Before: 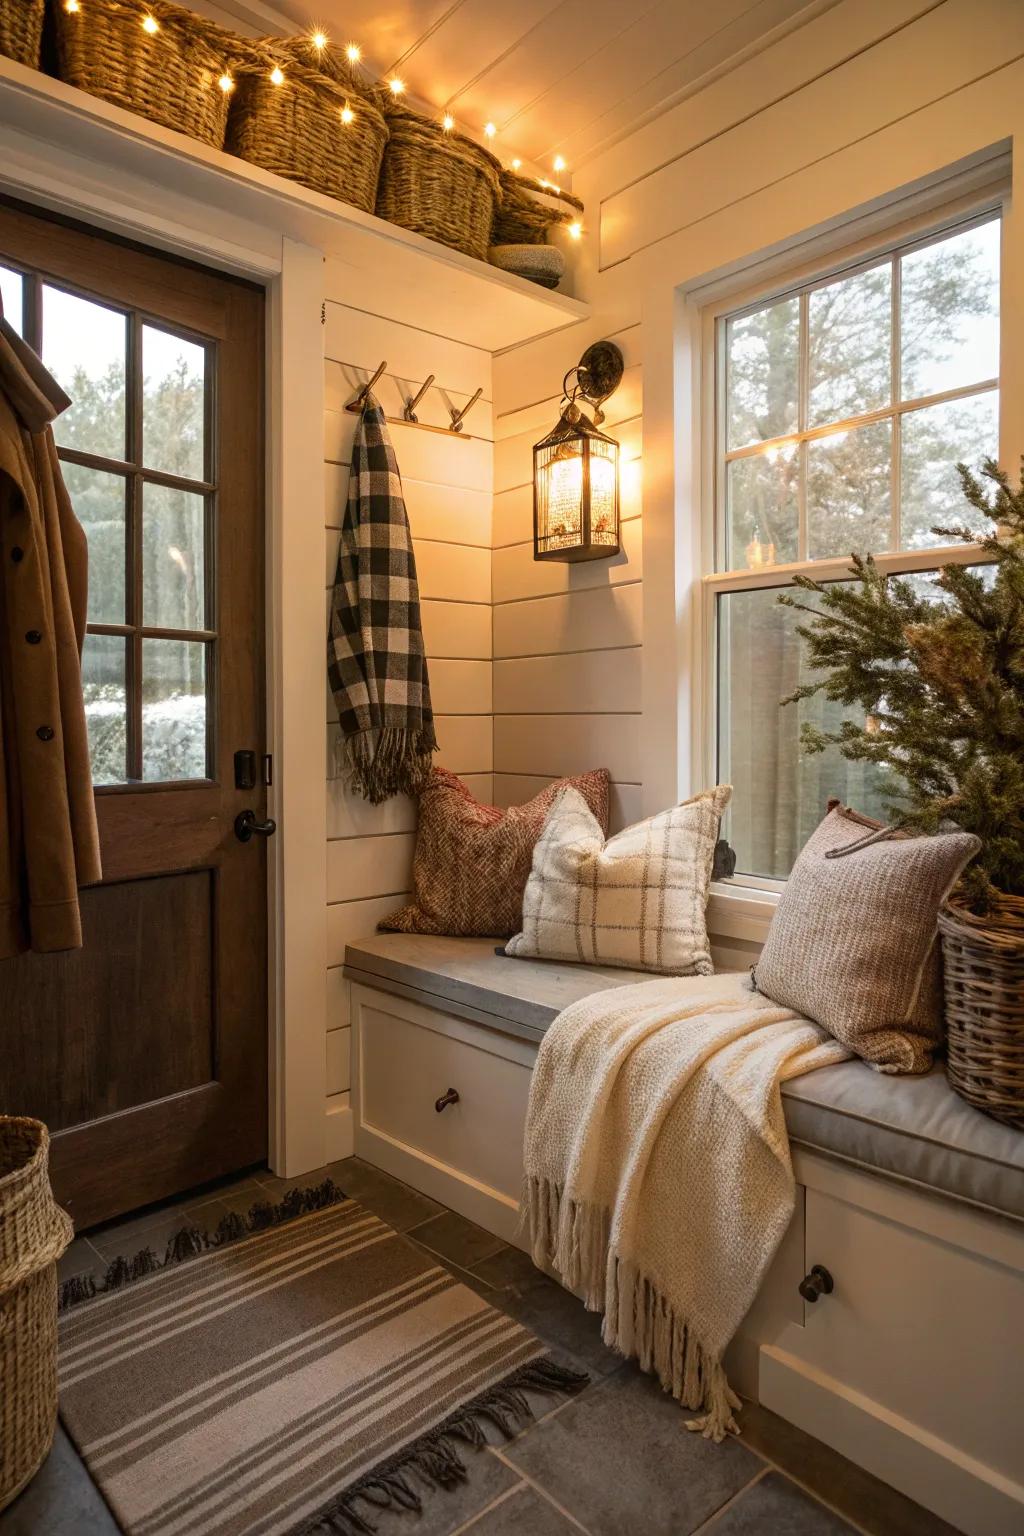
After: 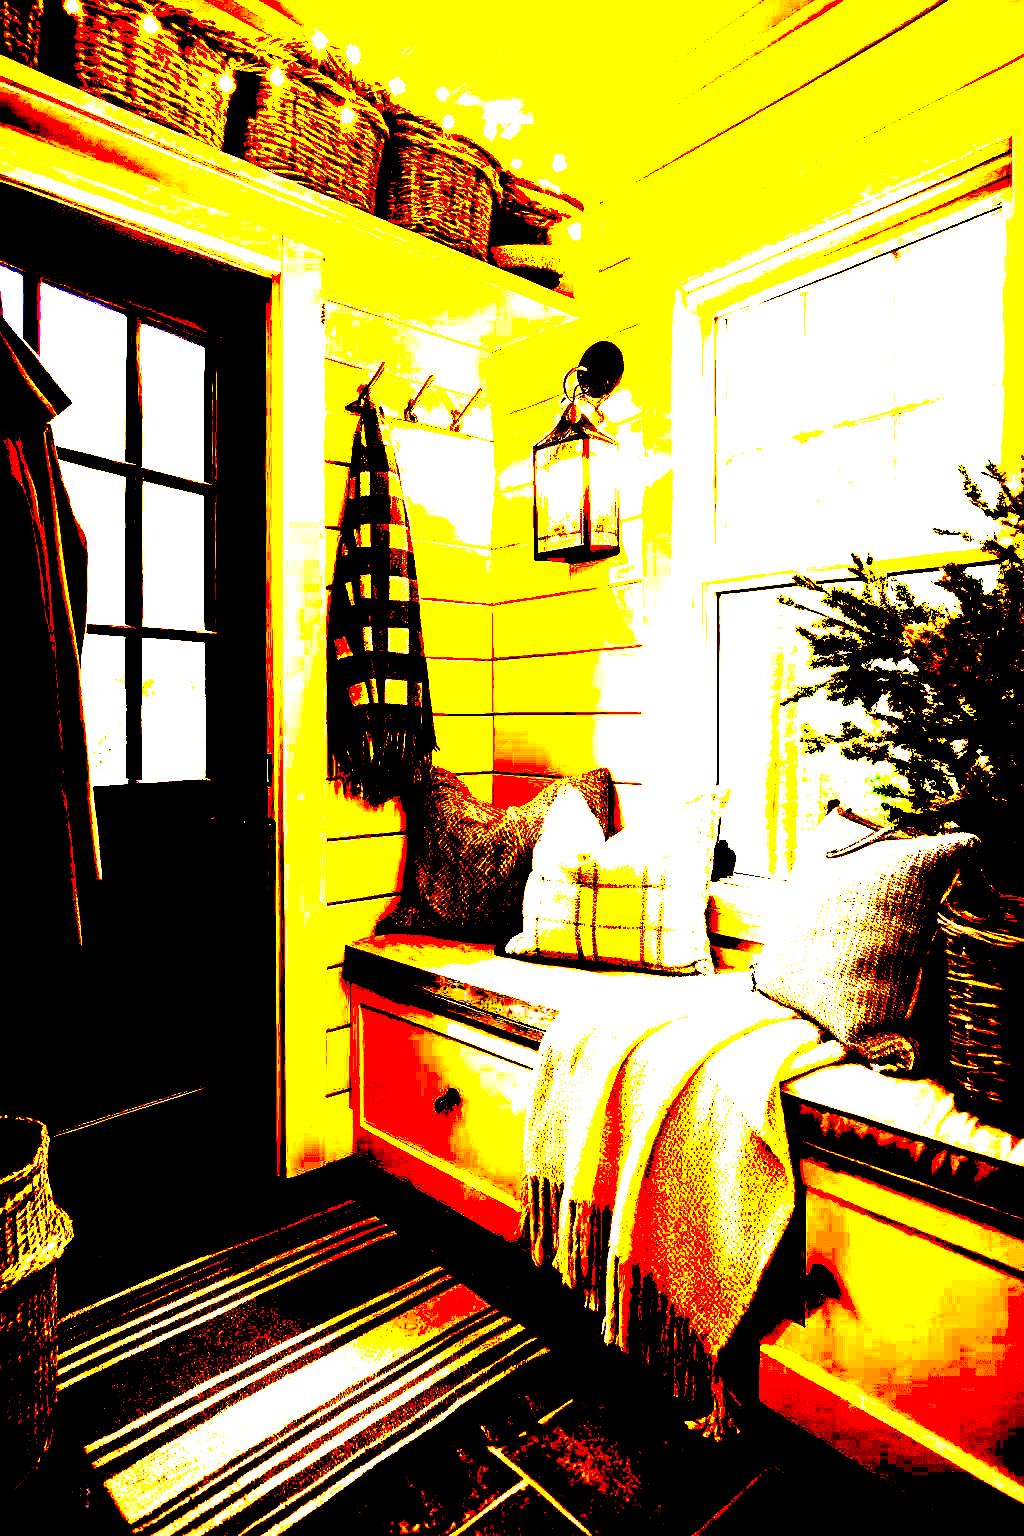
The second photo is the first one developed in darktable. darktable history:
vignetting: fall-off start 97.23%, saturation -0.024, center (-0.033, -0.042), width/height ratio 1.179, unbound false
color balance: lift [1, 1.001, 0.999, 1.001], gamma [1, 1.004, 1.007, 0.993], gain [1, 0.991, 0.987, 1.013], contrast 7.5%, contrast fulcrum 10%, output saturation 115%
vibrance: vibrance 0%
grain: coarseness 10.62 ISO, strength 55.56%
exposure: black level correction 0.1, exposure 3 EV, compensate highlight preservation false
